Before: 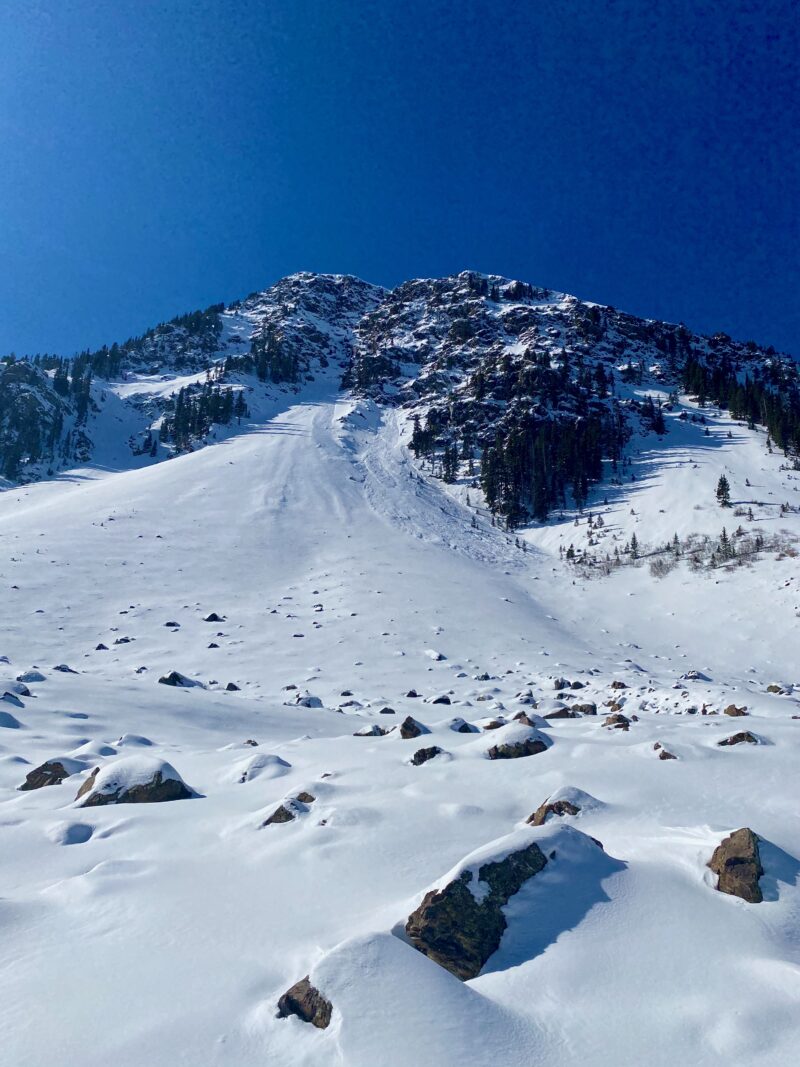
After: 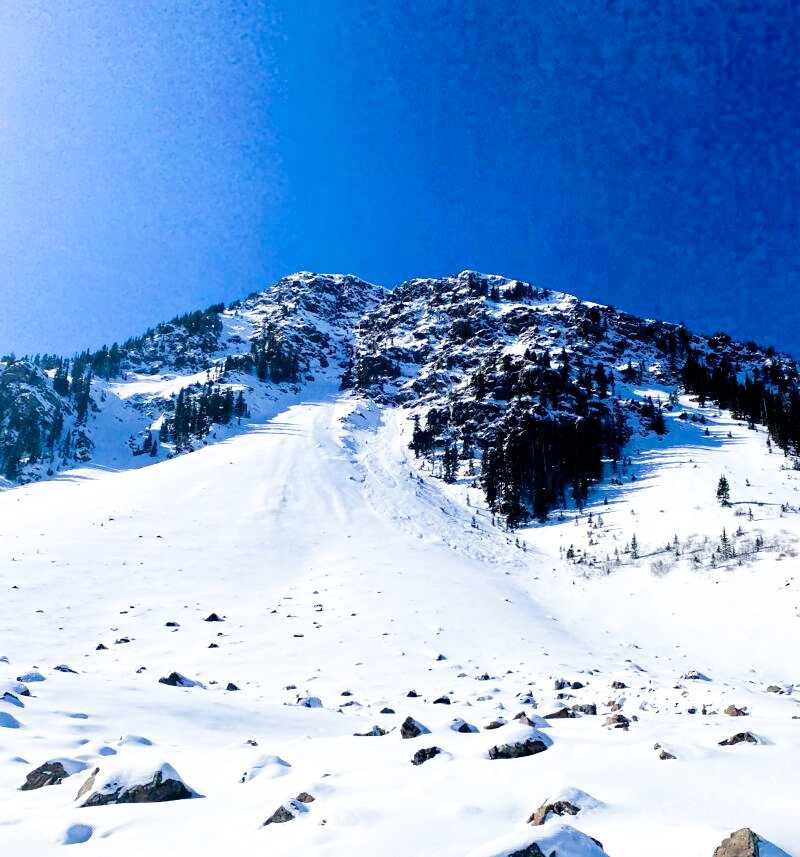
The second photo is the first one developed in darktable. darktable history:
exposure: black level correction 0.001, exposure 1.048 EV, compensate highlight preservation false
filmic rgb: black relative exposure -5.08 EV, white relative exposure 3.49 EV, hardness 3.19, contrast 1.202, highlights saturation mix -49.35%
crop: bottom 19.604%
tone equalizer: -8 EV -0.391 EV, -7 EV -0.356 EV, -6 EV -0.357 EV, -5 EV -0.232 EV, -3 EV 0.234 EV, -2 EV 0.357 EV, -1 EV 0.381 EV, +0 EV 0.402 EV
